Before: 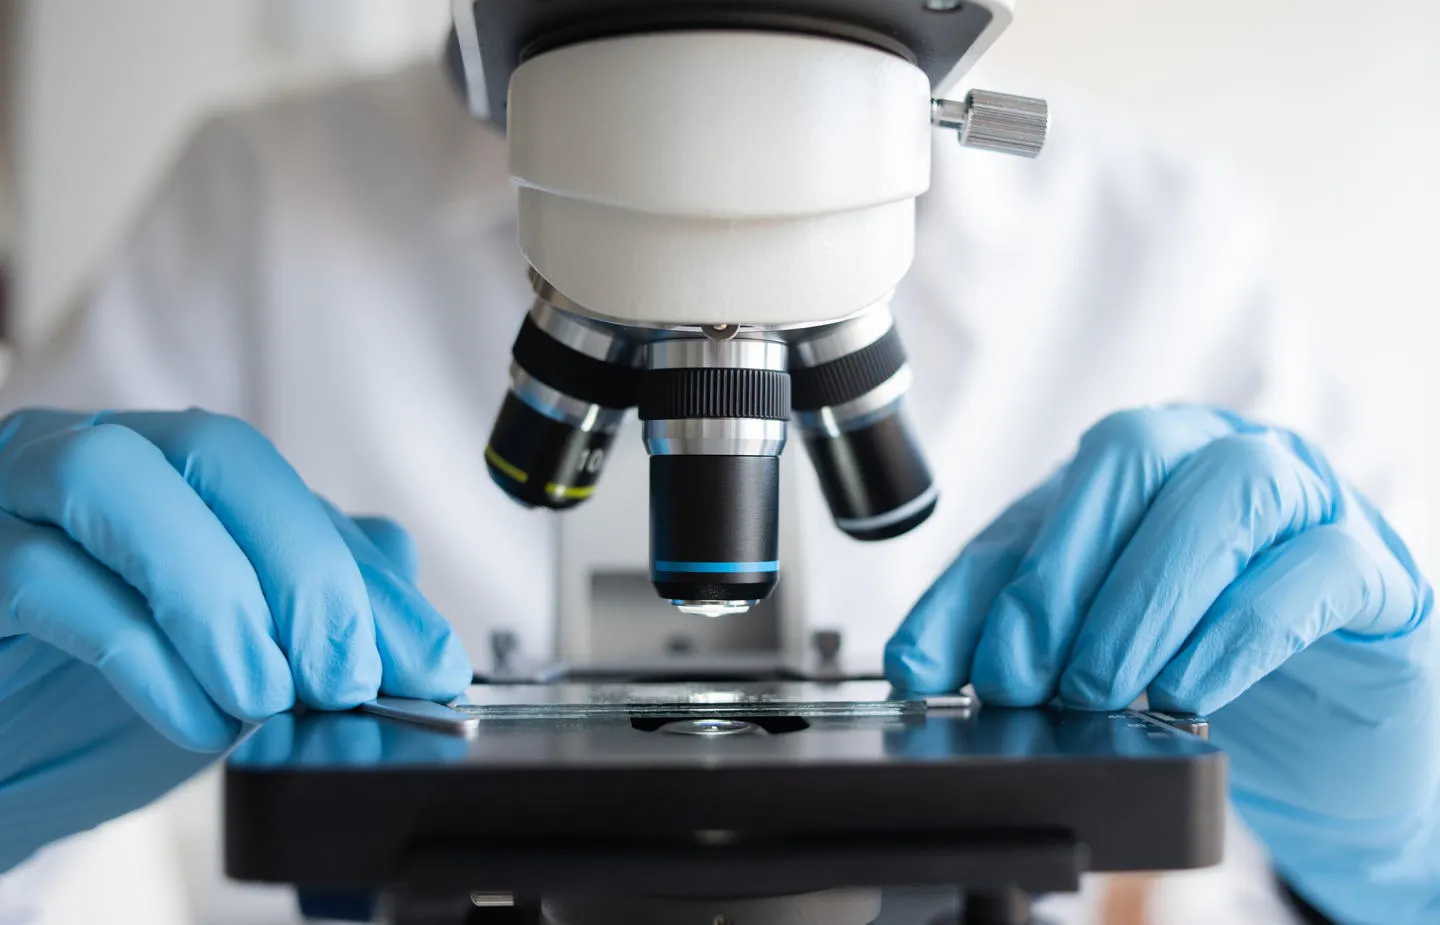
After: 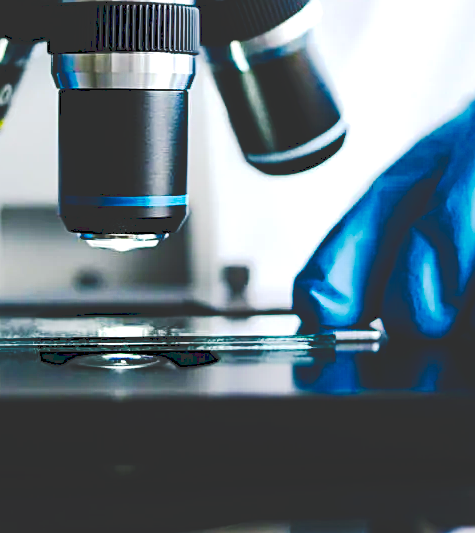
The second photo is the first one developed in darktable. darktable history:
tone curve: curves: ch0 [(0, 0) (0.003, 0.19) (0.011, 0.192) (0.025, 0.192) (0.044, 0.194) (0.069, 0.196) (0.1, 0.197) (0.136, 0.198) (0.177, 0.216) (0.224, 0.236) (0.277, 0.269) (0.335, 0.331) (0.399, 0.418) (0.468, 0.515) (0.543, 0.621) (0.623, 0.725) (0.709, 0.804) (0.801, 0.859) (0.898, 0.913) (1, 1)], preserve colors none
crop: left 41.063%, top 39.601%, right 25.913%, bottom 2.769%
sharpen: on, module defaults
color balance rgb: shadows lift › luminance -7.318%, shadows lift › chroma 2.277%, shadows lift › hue 162.28°, linear chroma grading › shadows 31.317%, linear chroma grading › global chroma -1.625%, linear chroma grading › mid-tones 3.945%, perceptual saturation grading › global saturation 40.823%, perceptual brilliance grading › global brilliance 15.67%, perceptual brilliance grading › shadows -34.265%, global vibrance 16.113%, saturation formula JzAzBz (2021)
